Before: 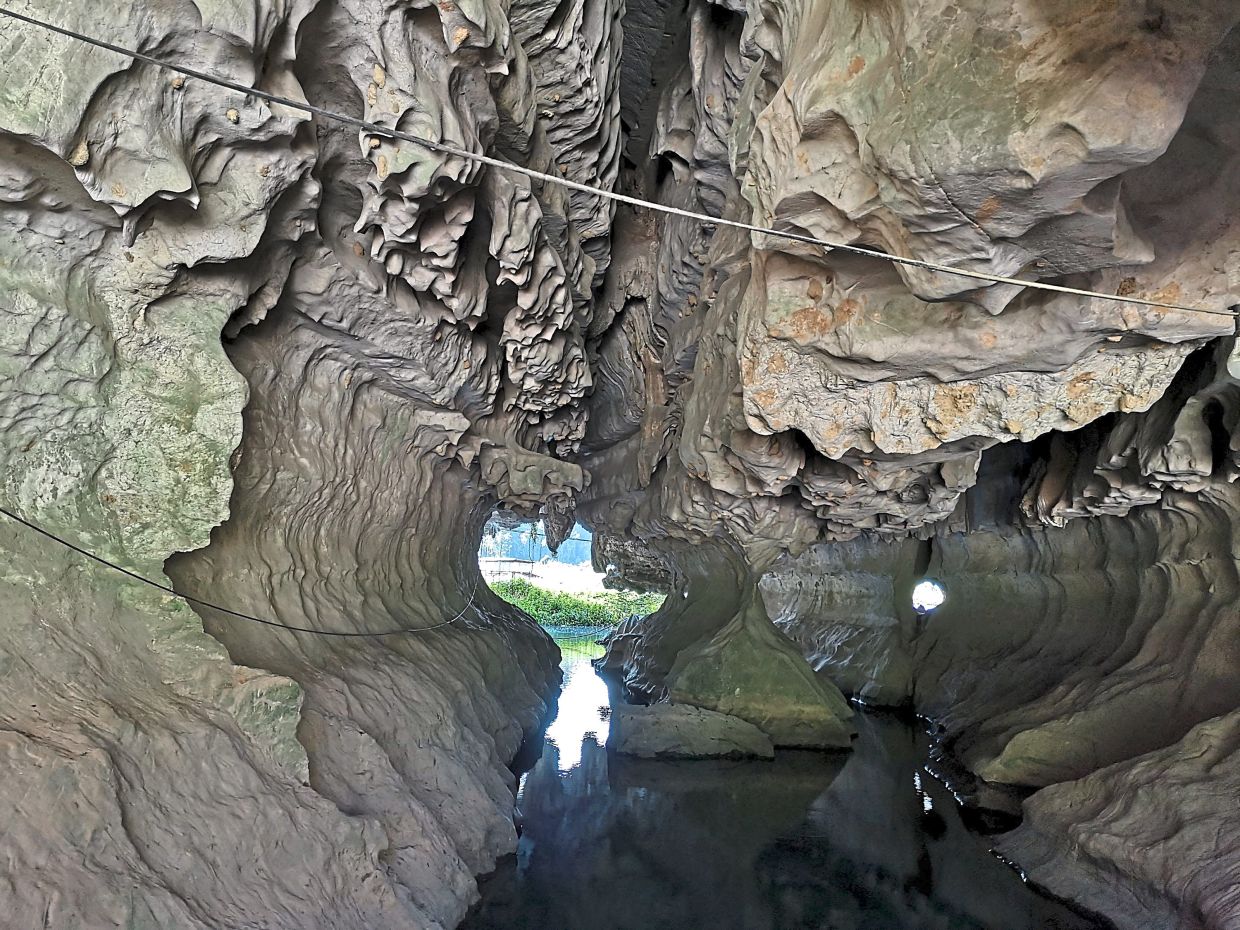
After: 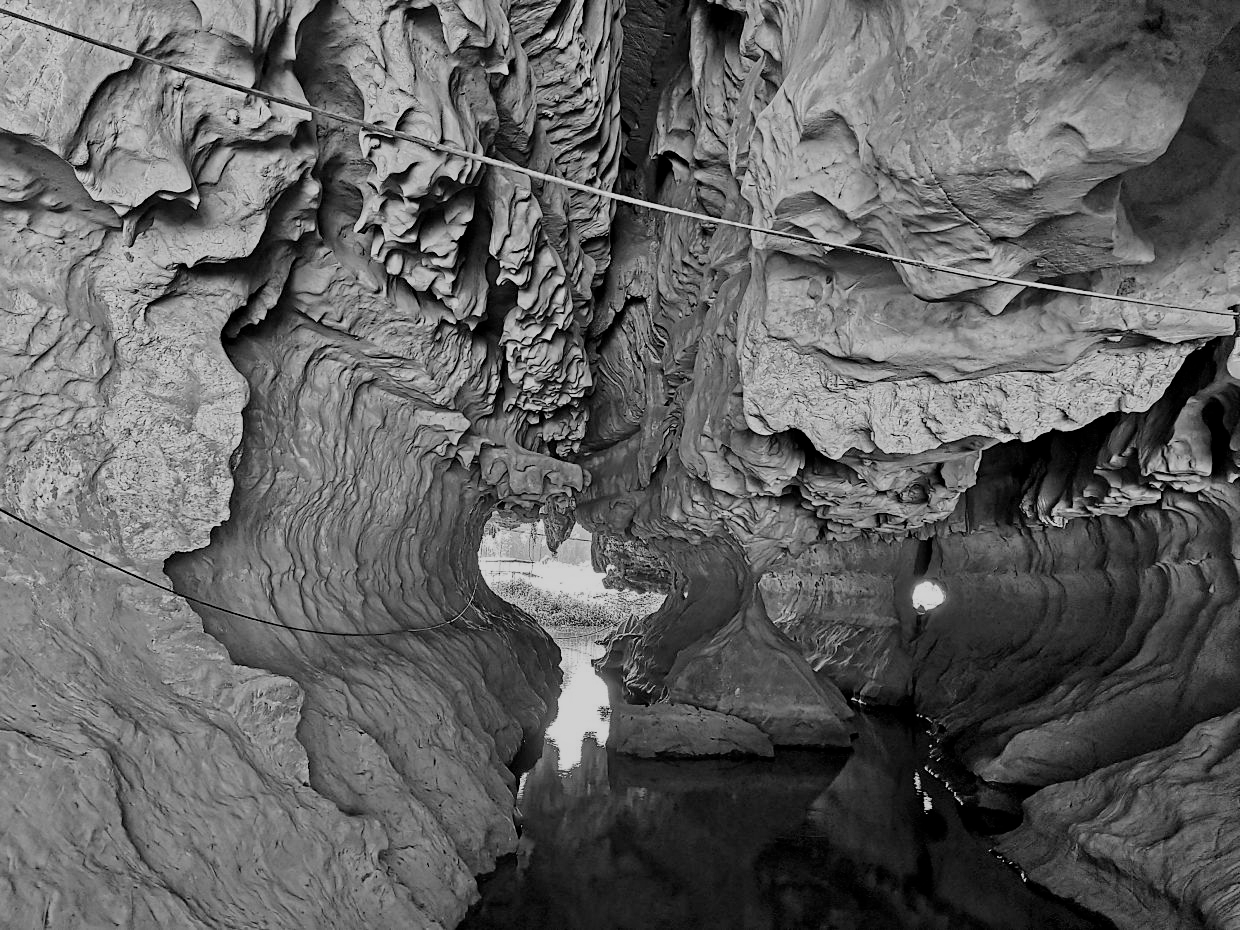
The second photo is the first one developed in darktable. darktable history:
haze removal: compatibility mode true, adaptive false
filmic rgb: black relative exposure -7.65 EV, white relative exposure 4.56 EV, hardness 3.61, contrast 1.05
monochrome: a 32, b 64, size 2.3
